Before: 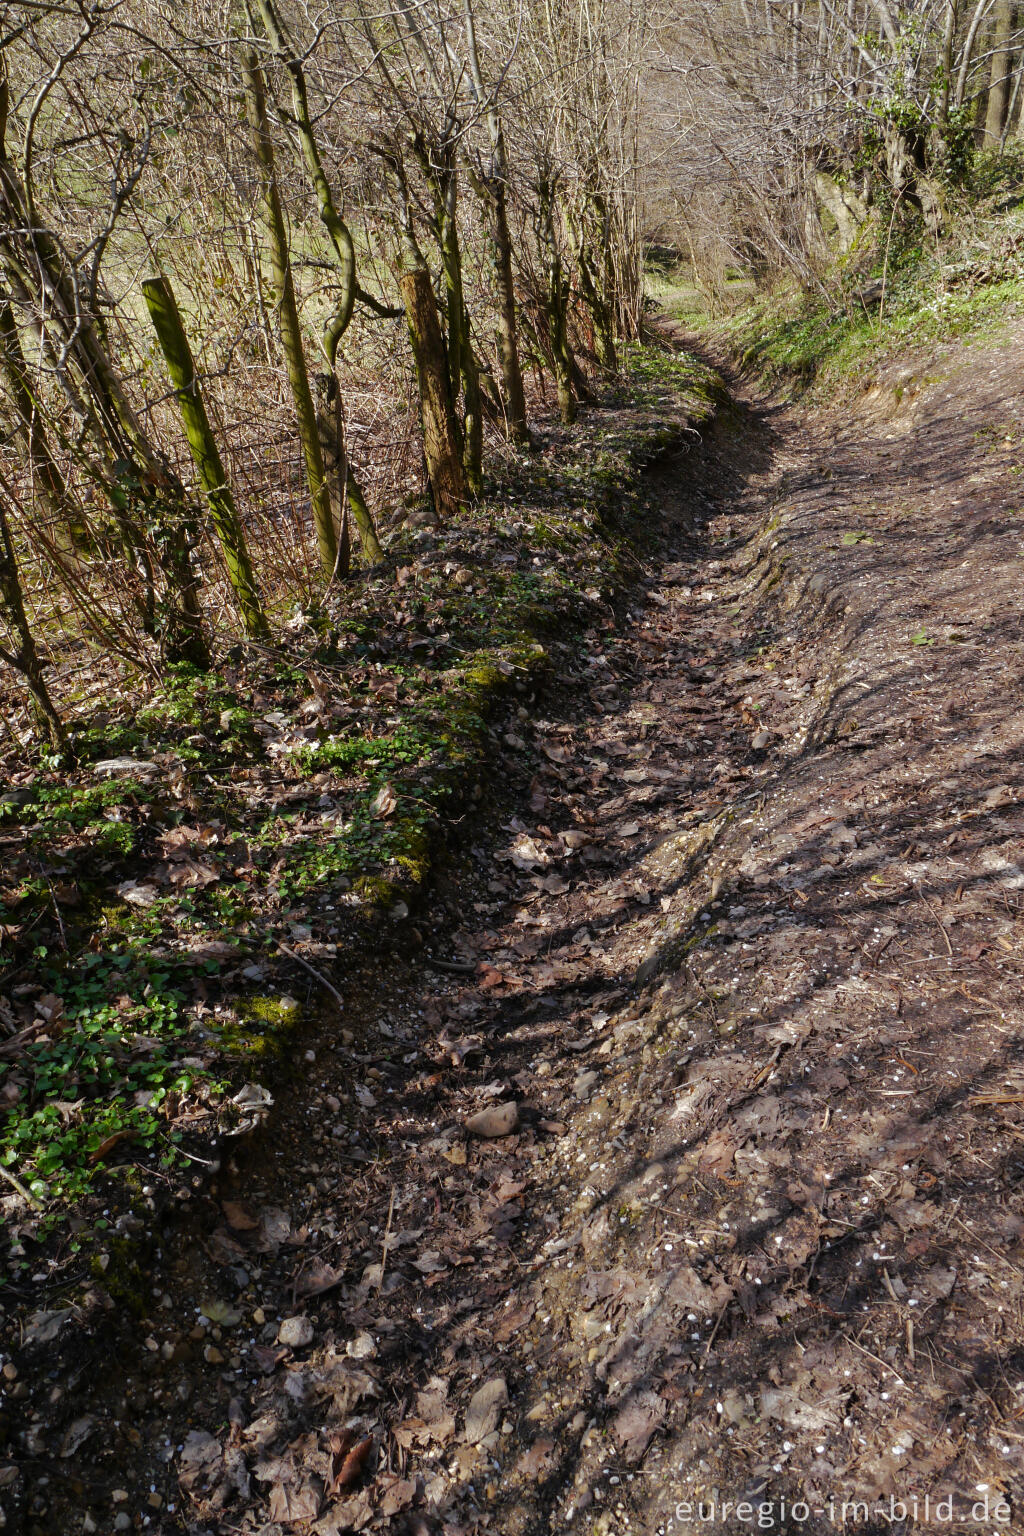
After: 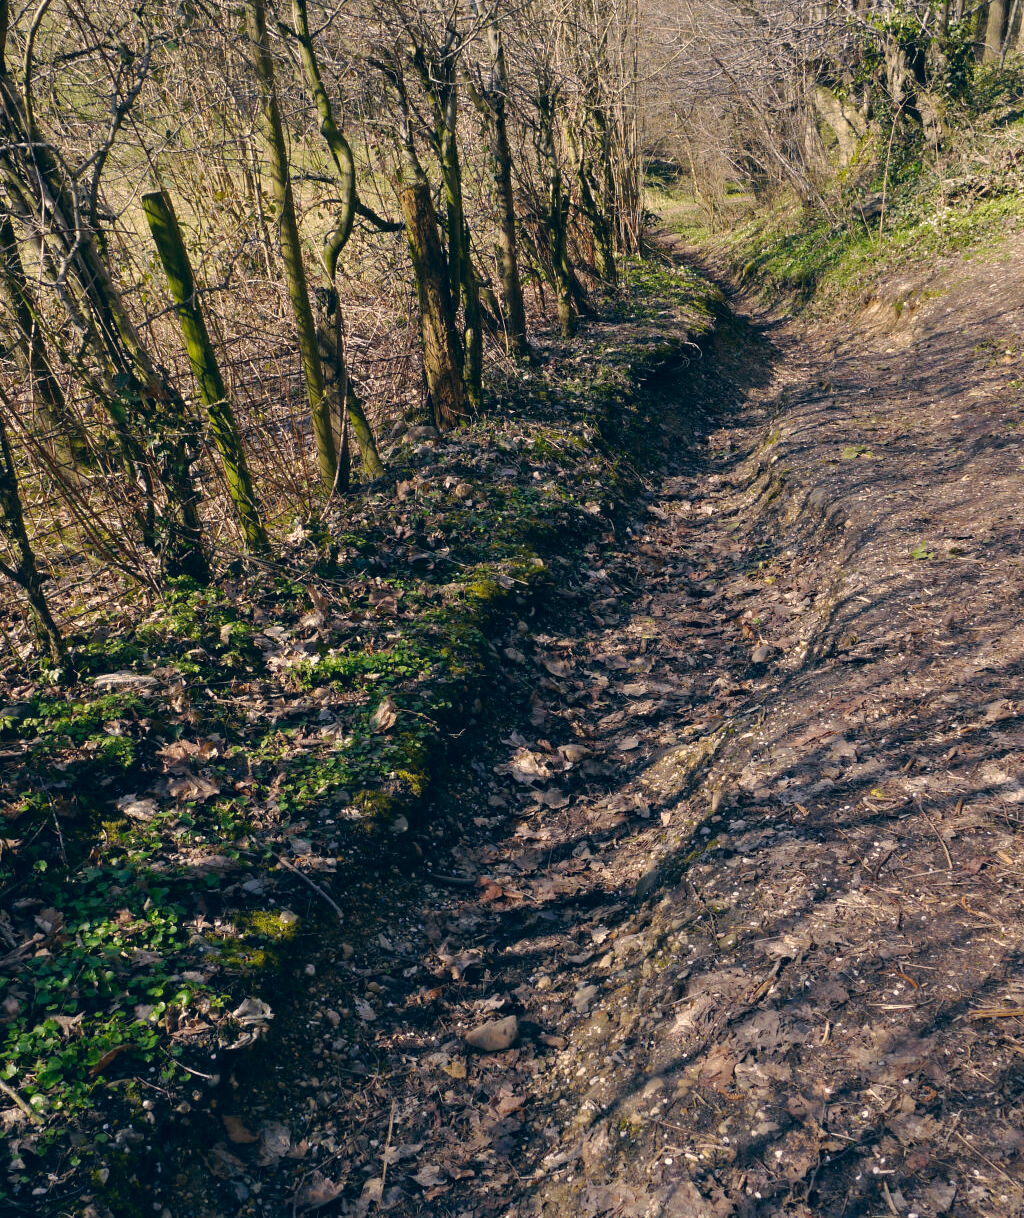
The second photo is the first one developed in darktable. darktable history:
crop and rotate: top 5.657%, bottom 14.996%
color correction: highlights a* 10.32, highlights b* 14.42, shadows a* -10.17, shadows b* -15.05
